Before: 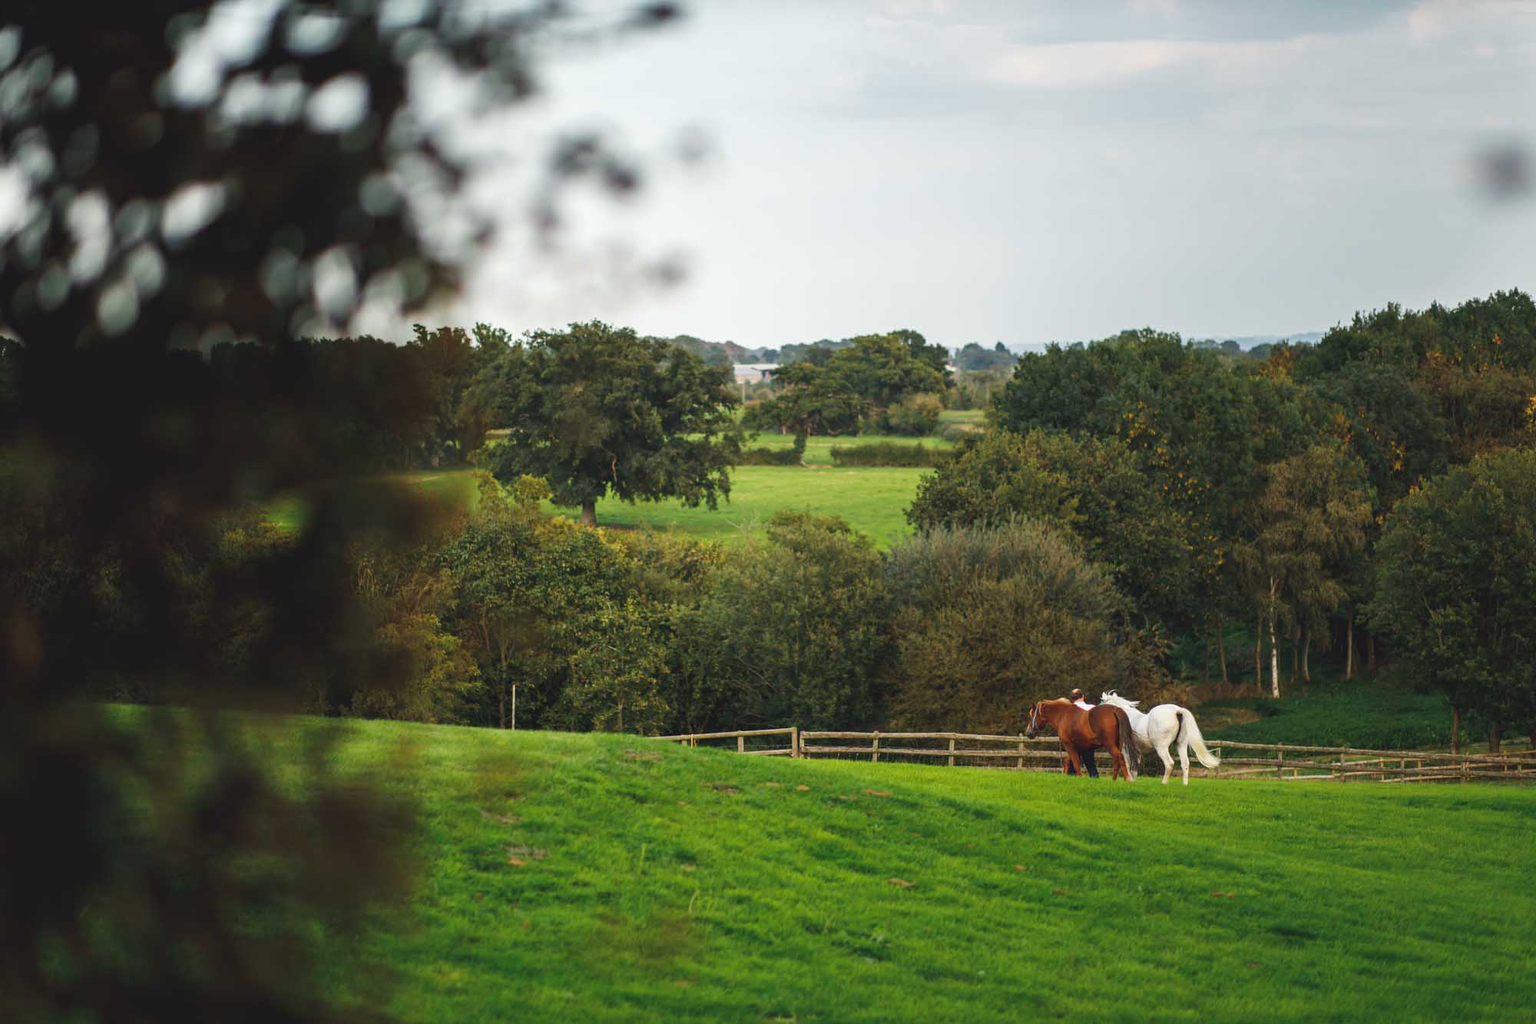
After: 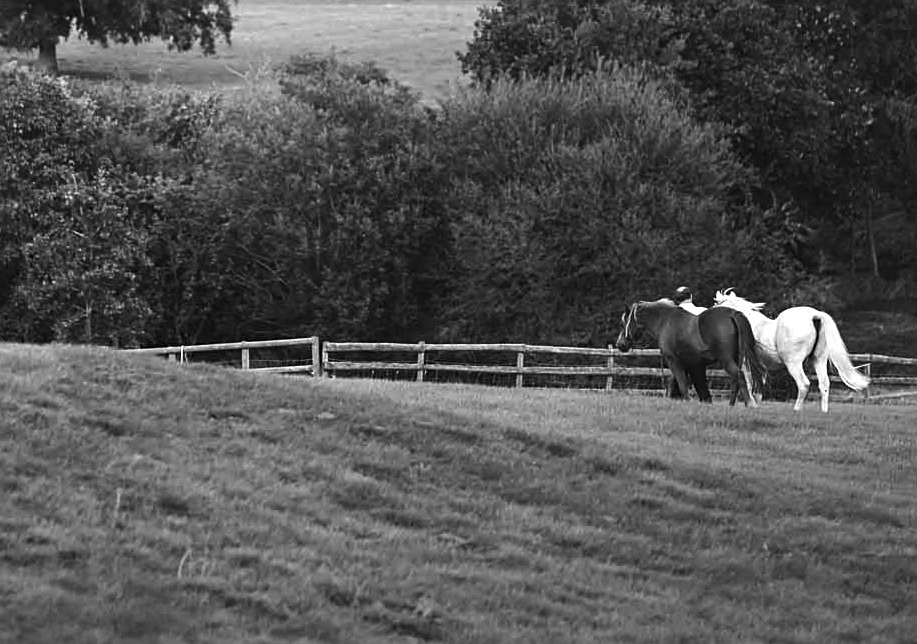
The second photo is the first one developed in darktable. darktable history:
white balance: red 1, blue 1
crop: left 35.976%, top 45.819%, right 18.162%, bottom 5.807%
contrast brightness saturation: contrast 0.07, brightness -0.14, saturation 0.11
color calibration: x 0.367, y 0.379, temperature 4395.86 K
sharpen: on, module defaults
monochrome: on, module defaults
exposure: black level correction 0, exposure 0.4 EV, compensate exposure bias true, compensate highlight preservation false
